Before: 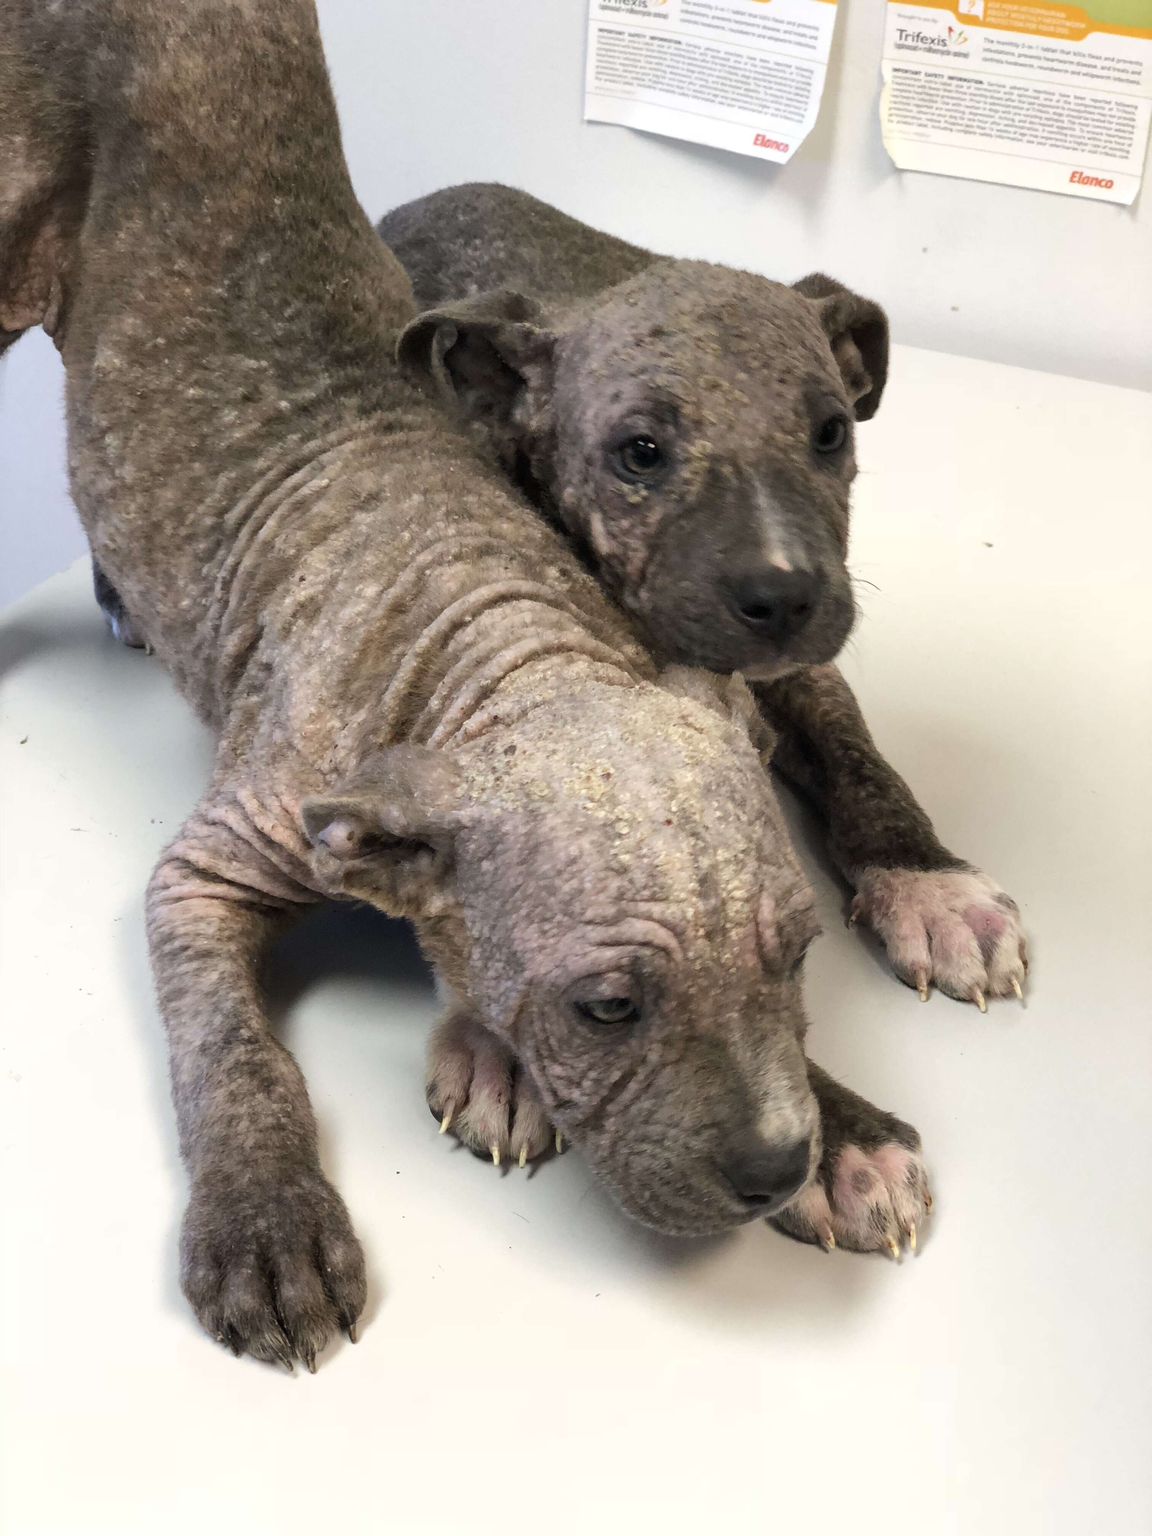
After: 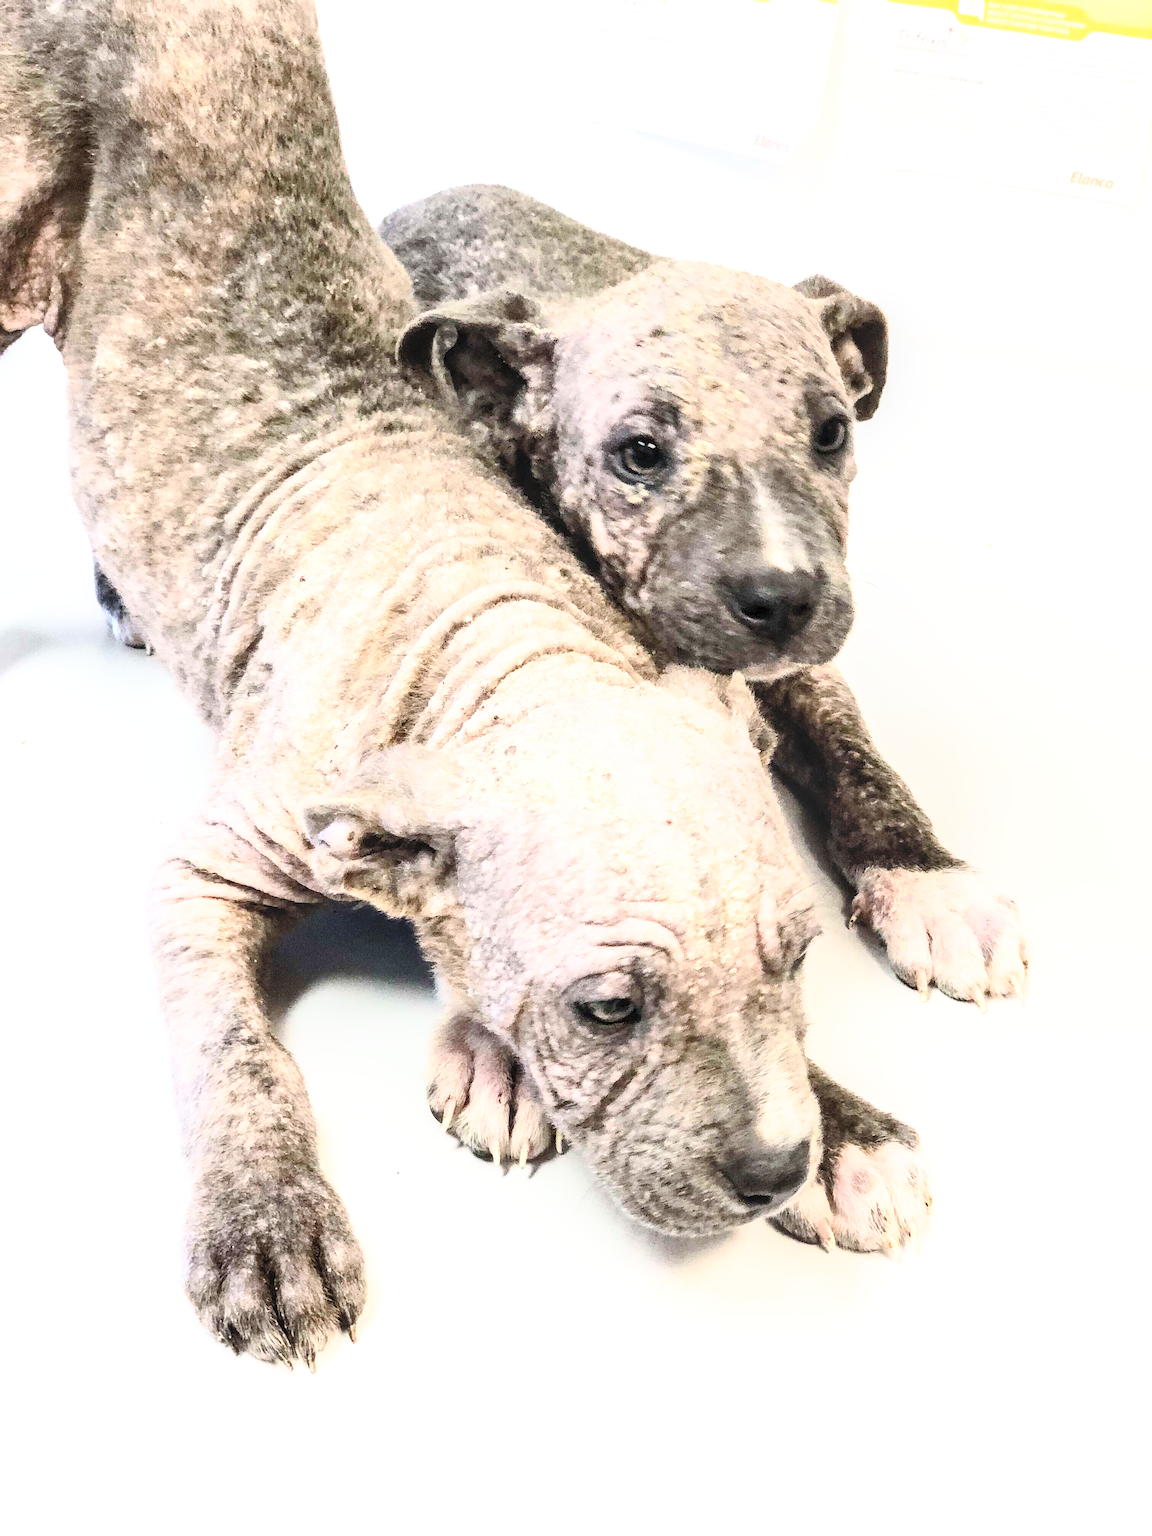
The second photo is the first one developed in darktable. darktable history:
local contrast: on, module defaults
sharpen: amount 0.205
contrast brightness saturation: contrast 0.442, brightness 0.563, saturation -0.2
base curve: curves: ch0 [(0, 0) (0.012, 0.01) (0.073, 0.168) (0.31, 0.711) (0.645, 0.957) (1, 1)], preserve colors none
